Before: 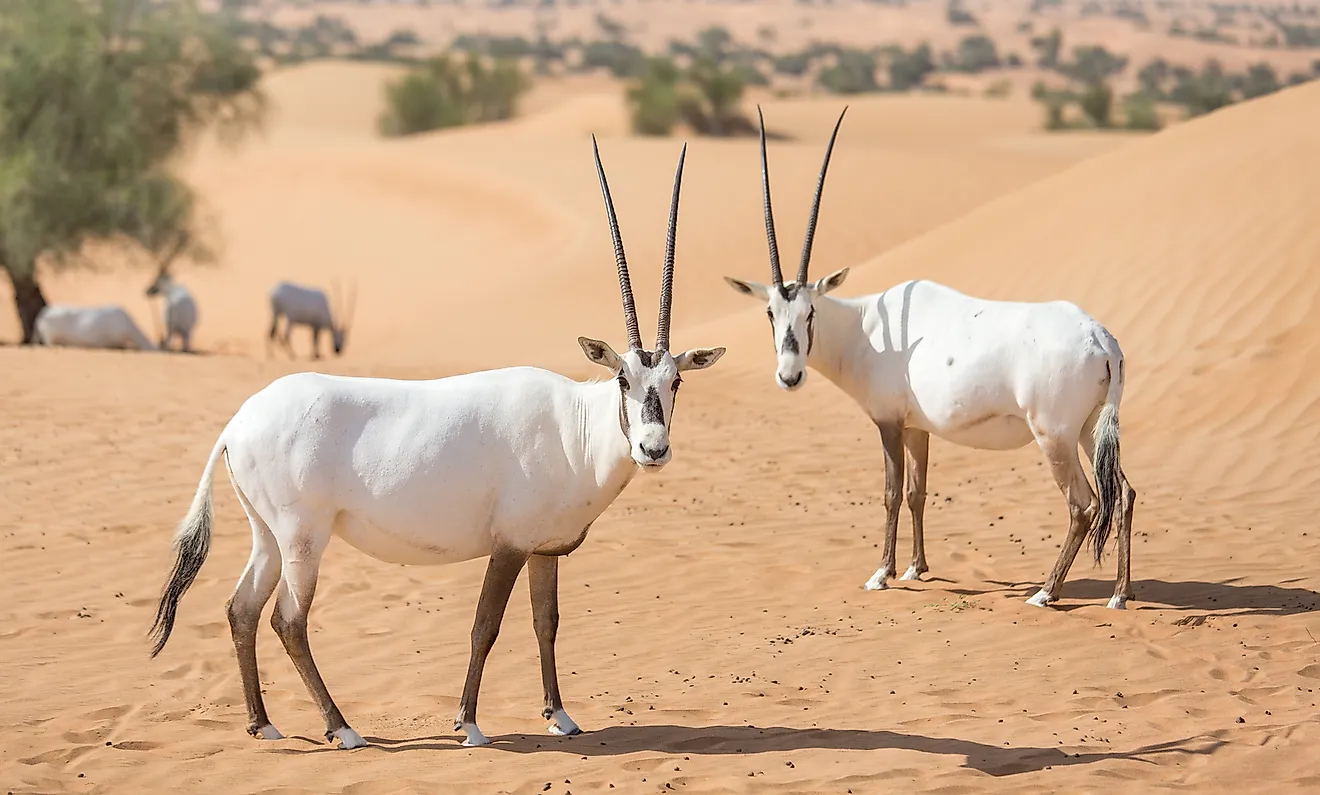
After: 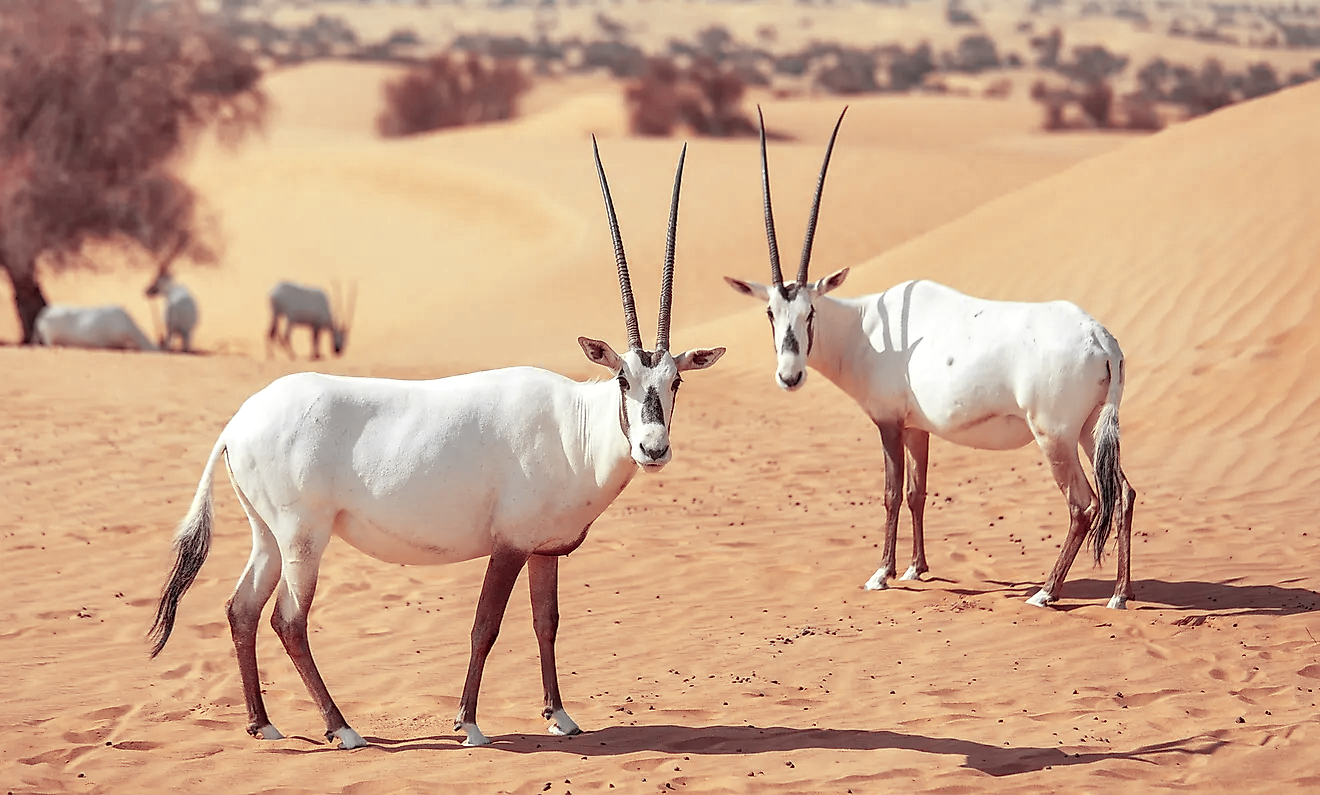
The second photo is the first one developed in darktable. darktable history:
channel mixer "1": red [0, 0.135, 0, 1, 0, 0, 0], green [0, 0.199, 0, 0, 1, 0, 0], blue [0 ×5, 1, 0]
channel mixer: red [0.167, 0, 0, 1, 0, 0, 0], green [-0.151, 0, 0, 0, 1, 0, 0], blue [0.199, 0 ×4, 1, 0] | blend: blend mode darken, opacity 100%; mask: uniform (no mask)
local contrast: mode bilateral grid, contrast 20, coarseness 50, detail 120%, midtone range 0.2
